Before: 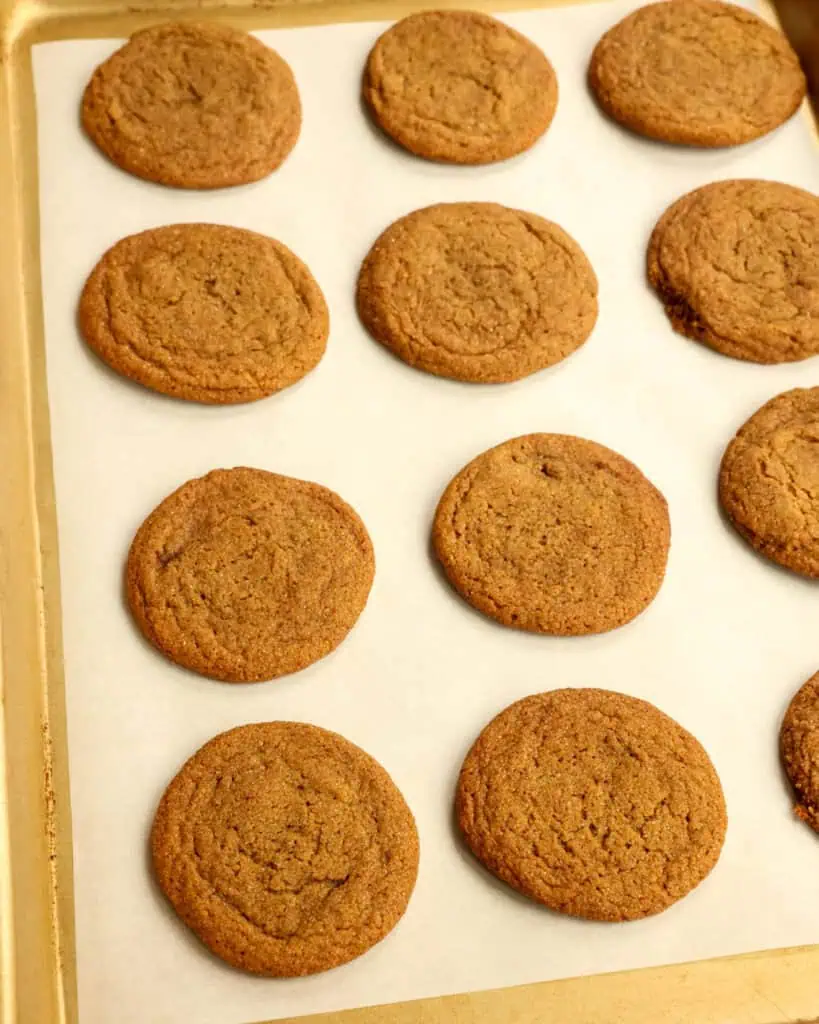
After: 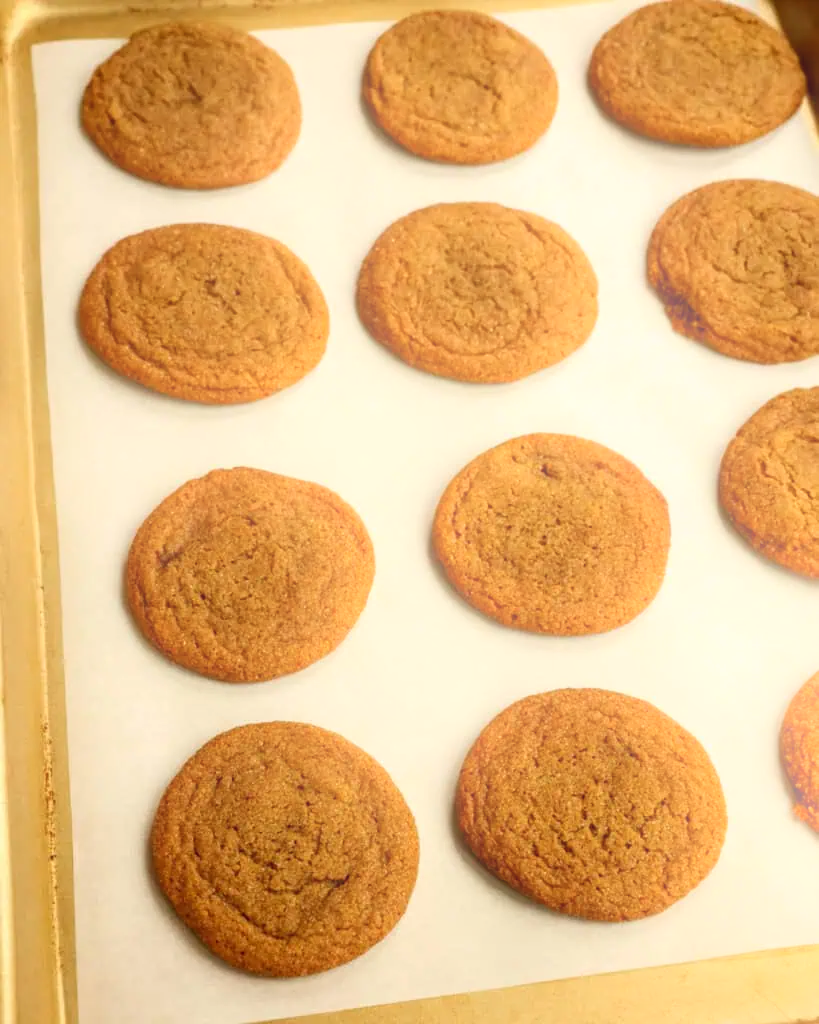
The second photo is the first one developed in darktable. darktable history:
rgb levels: preserve colors max RGB
bloom: size 15%, threshold 97%, strength 7%
